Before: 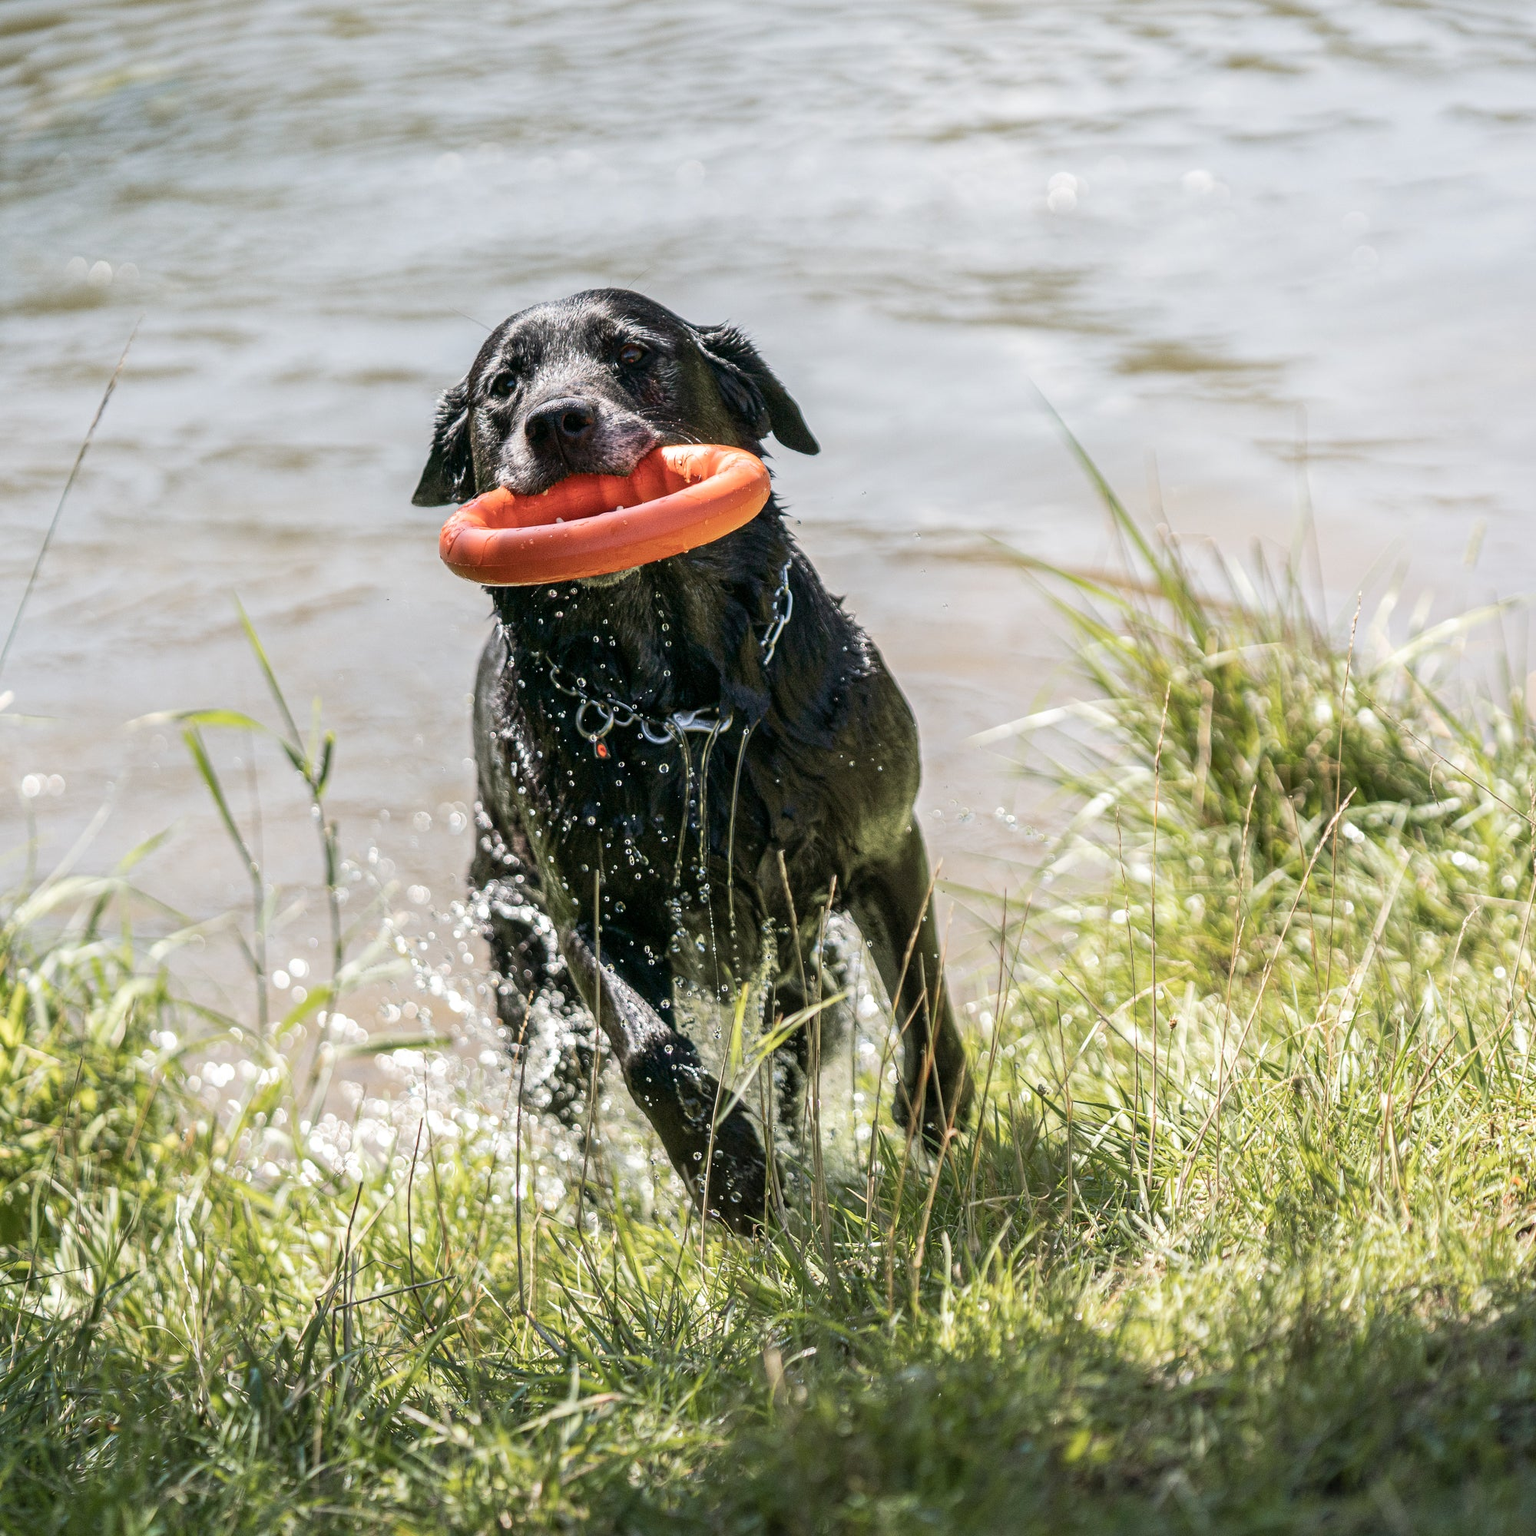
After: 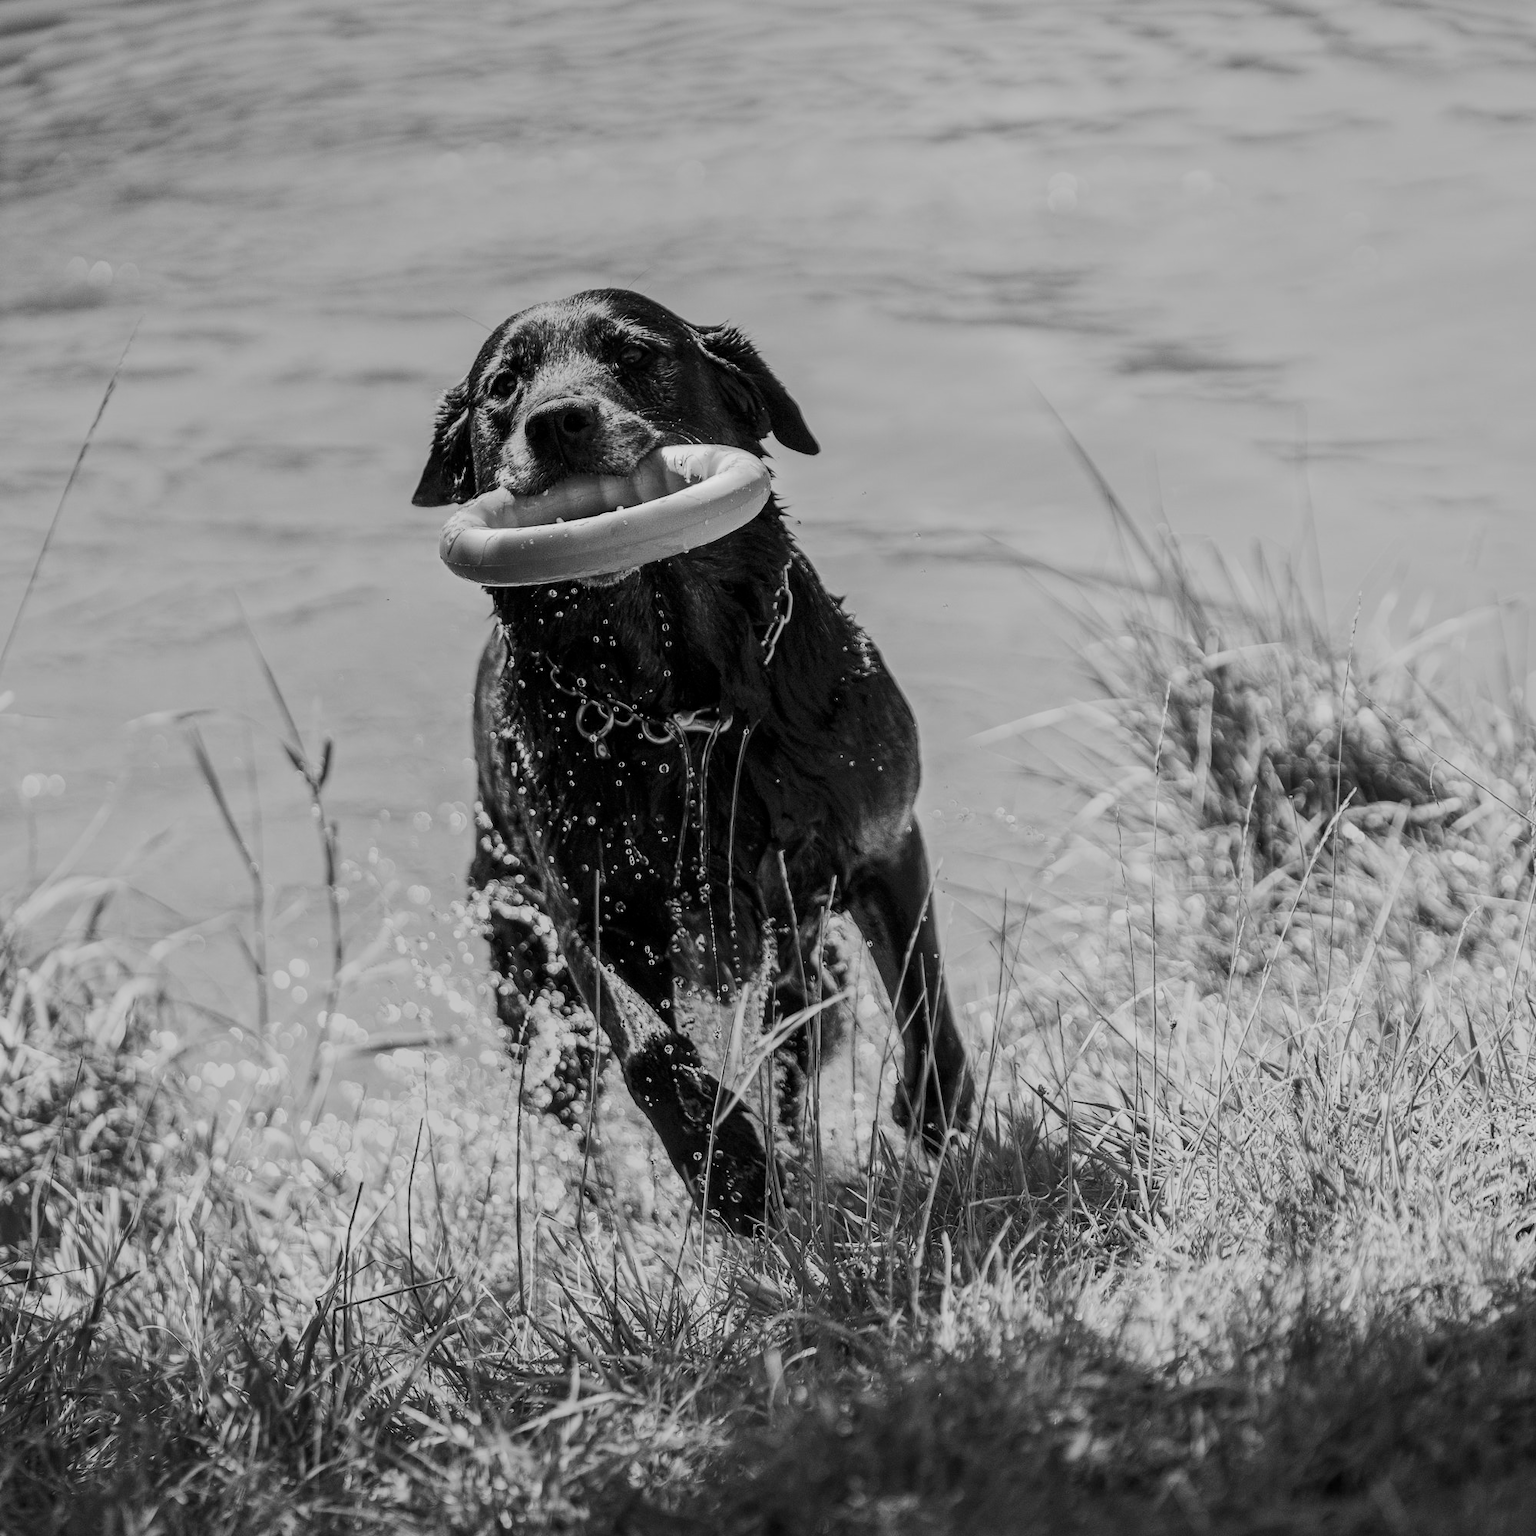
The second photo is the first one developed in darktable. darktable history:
tone equalizer: on, module defaults
exposure: black level correction 0.002, compensate highlight preservation false
monochrome: a 79.32, b 81.83, size 1.1
contrast brightness saturation: contrast 0.22
